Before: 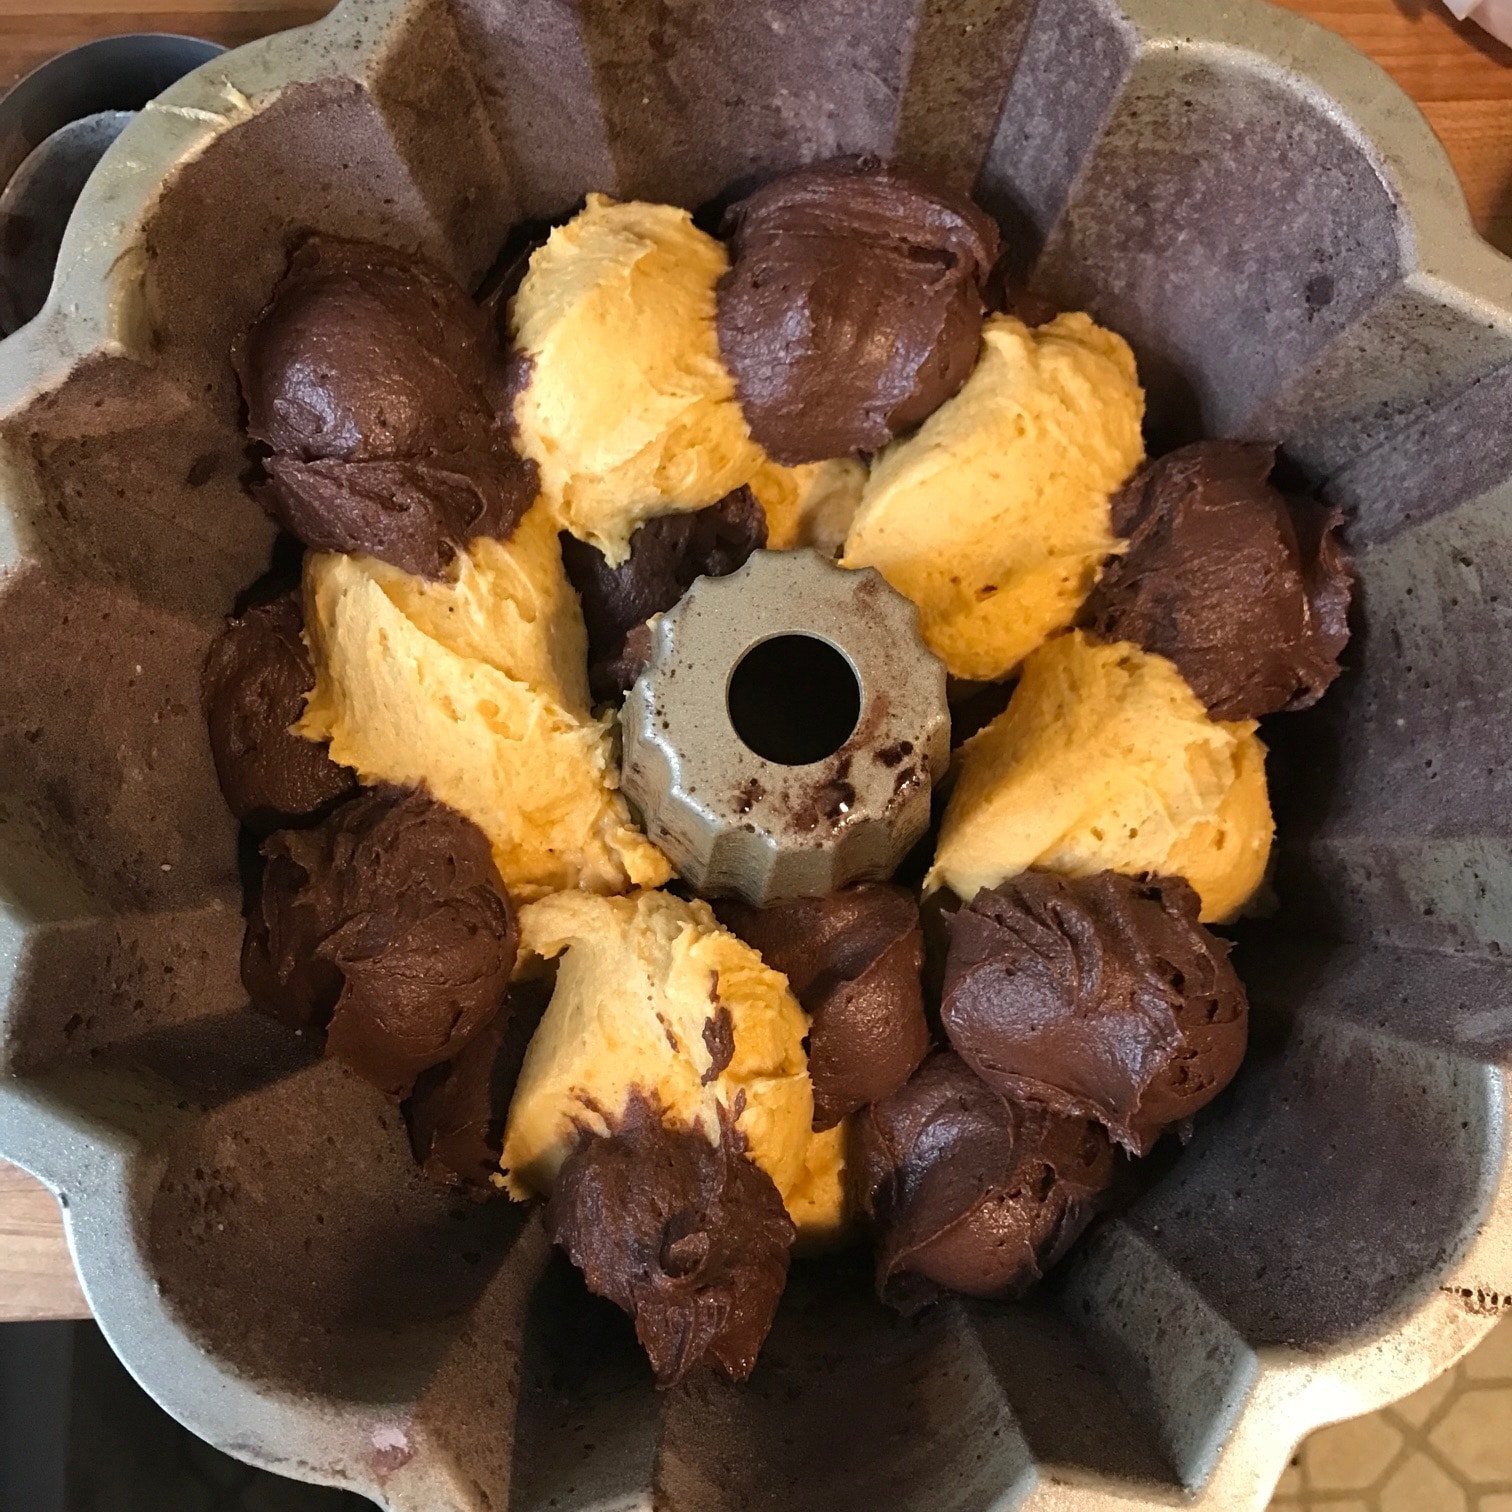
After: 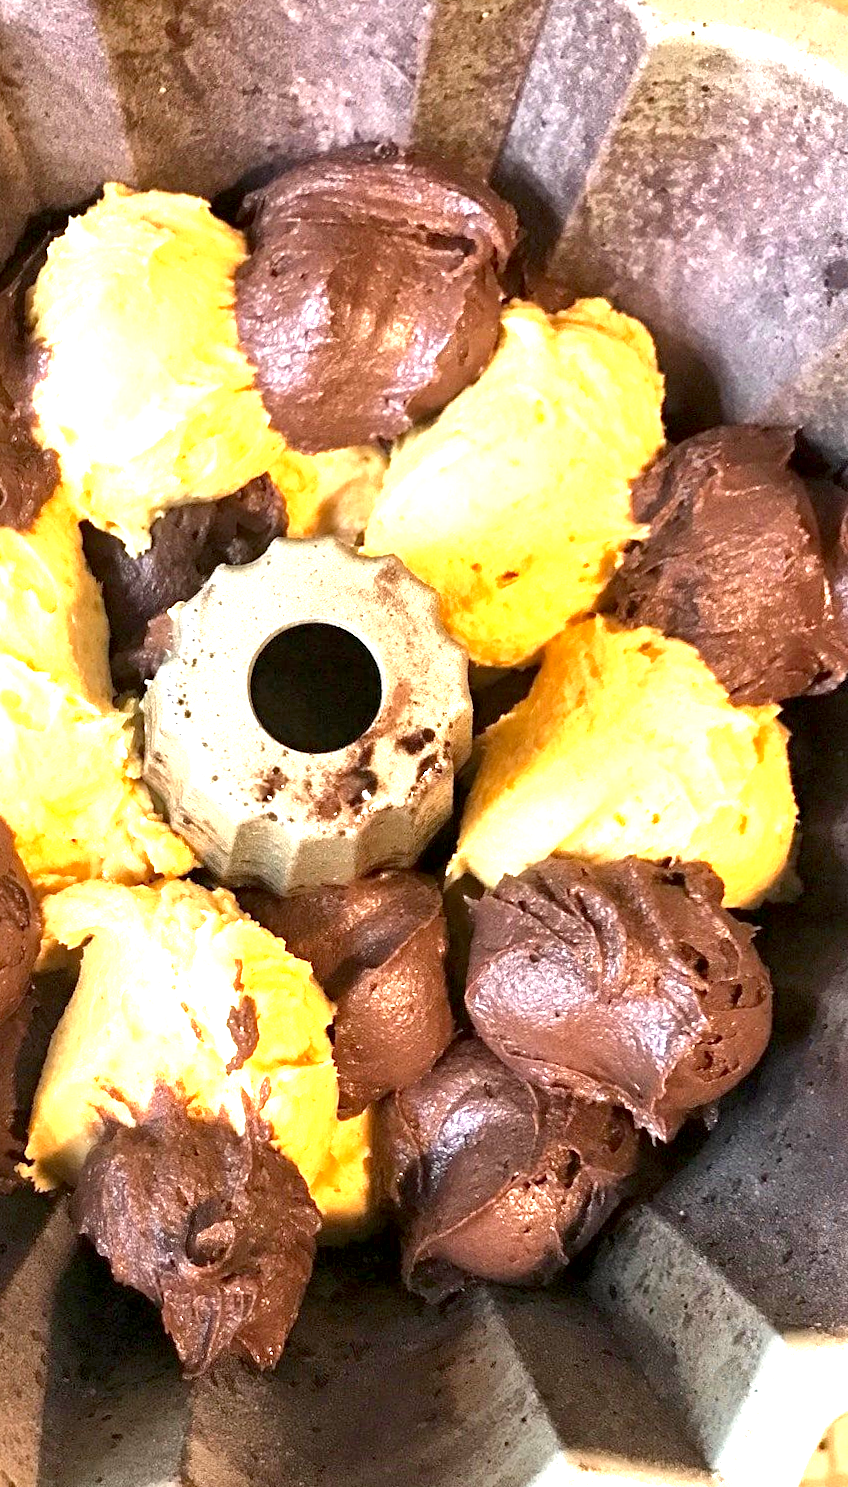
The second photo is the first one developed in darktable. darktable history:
exposure: black level correction 0.001, exposure 2 EV, compensate highlight preservation false
local contrast: mode bilateral grid, contrast 20, coarseness 50, detail 150%, midtone range 0.2
crop: left 31.458%, top 0%, right 11.876%
rotate and perspective: rotation -0.45°, automatic cropping original format, crop left 0.008, crop right 0.992, crop top 0.012, crop bottom 0.988
